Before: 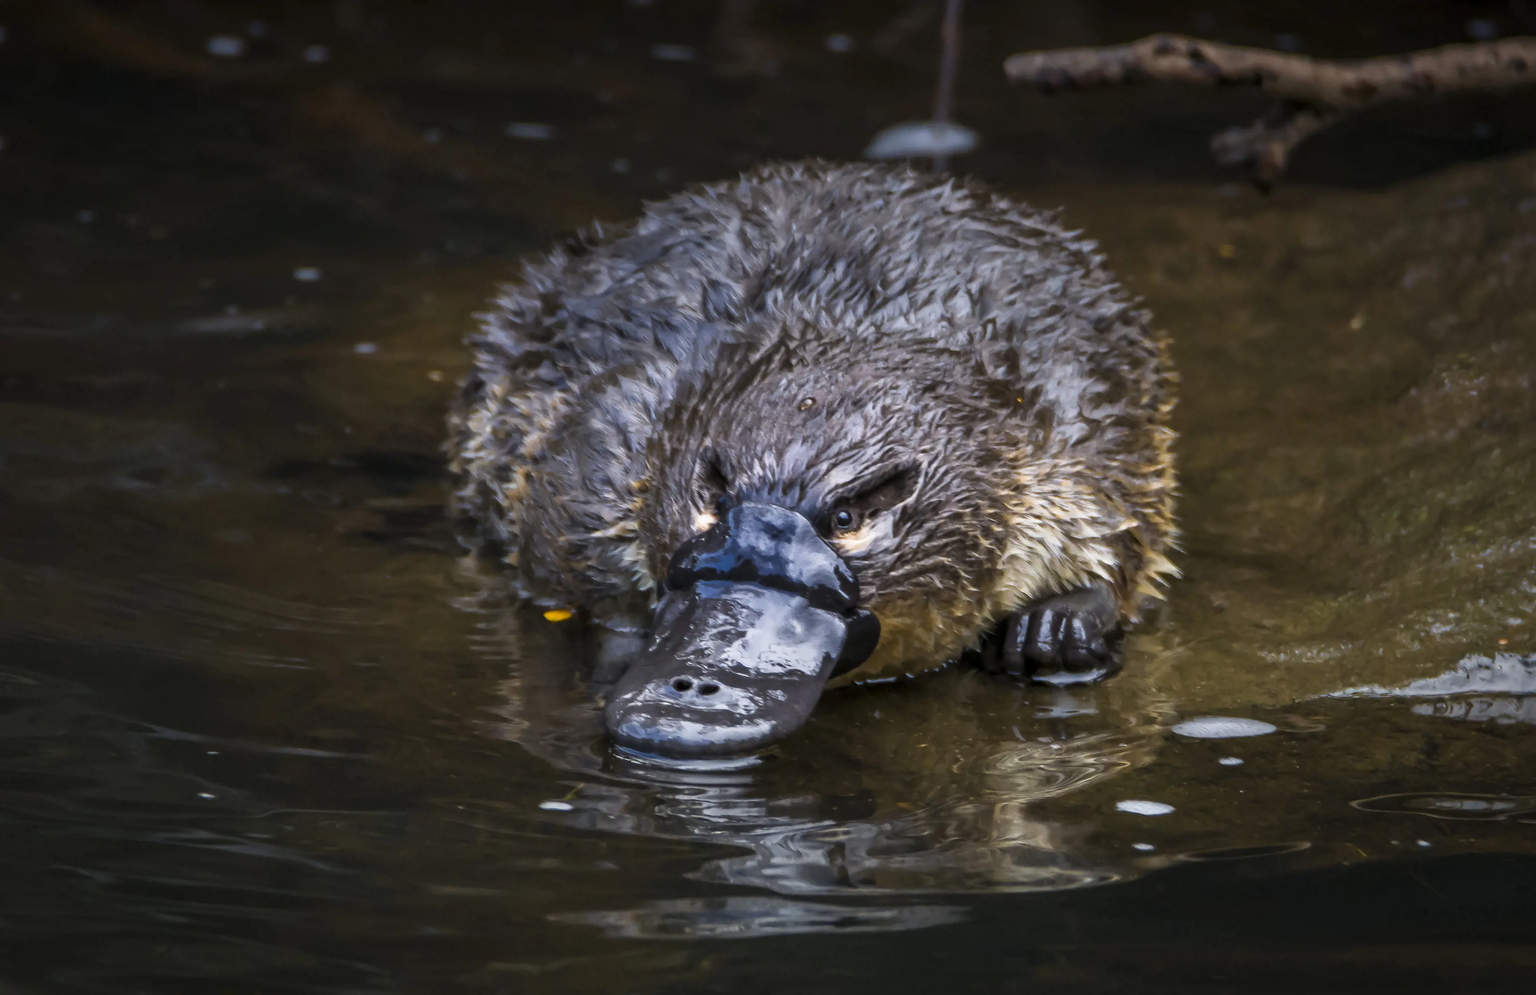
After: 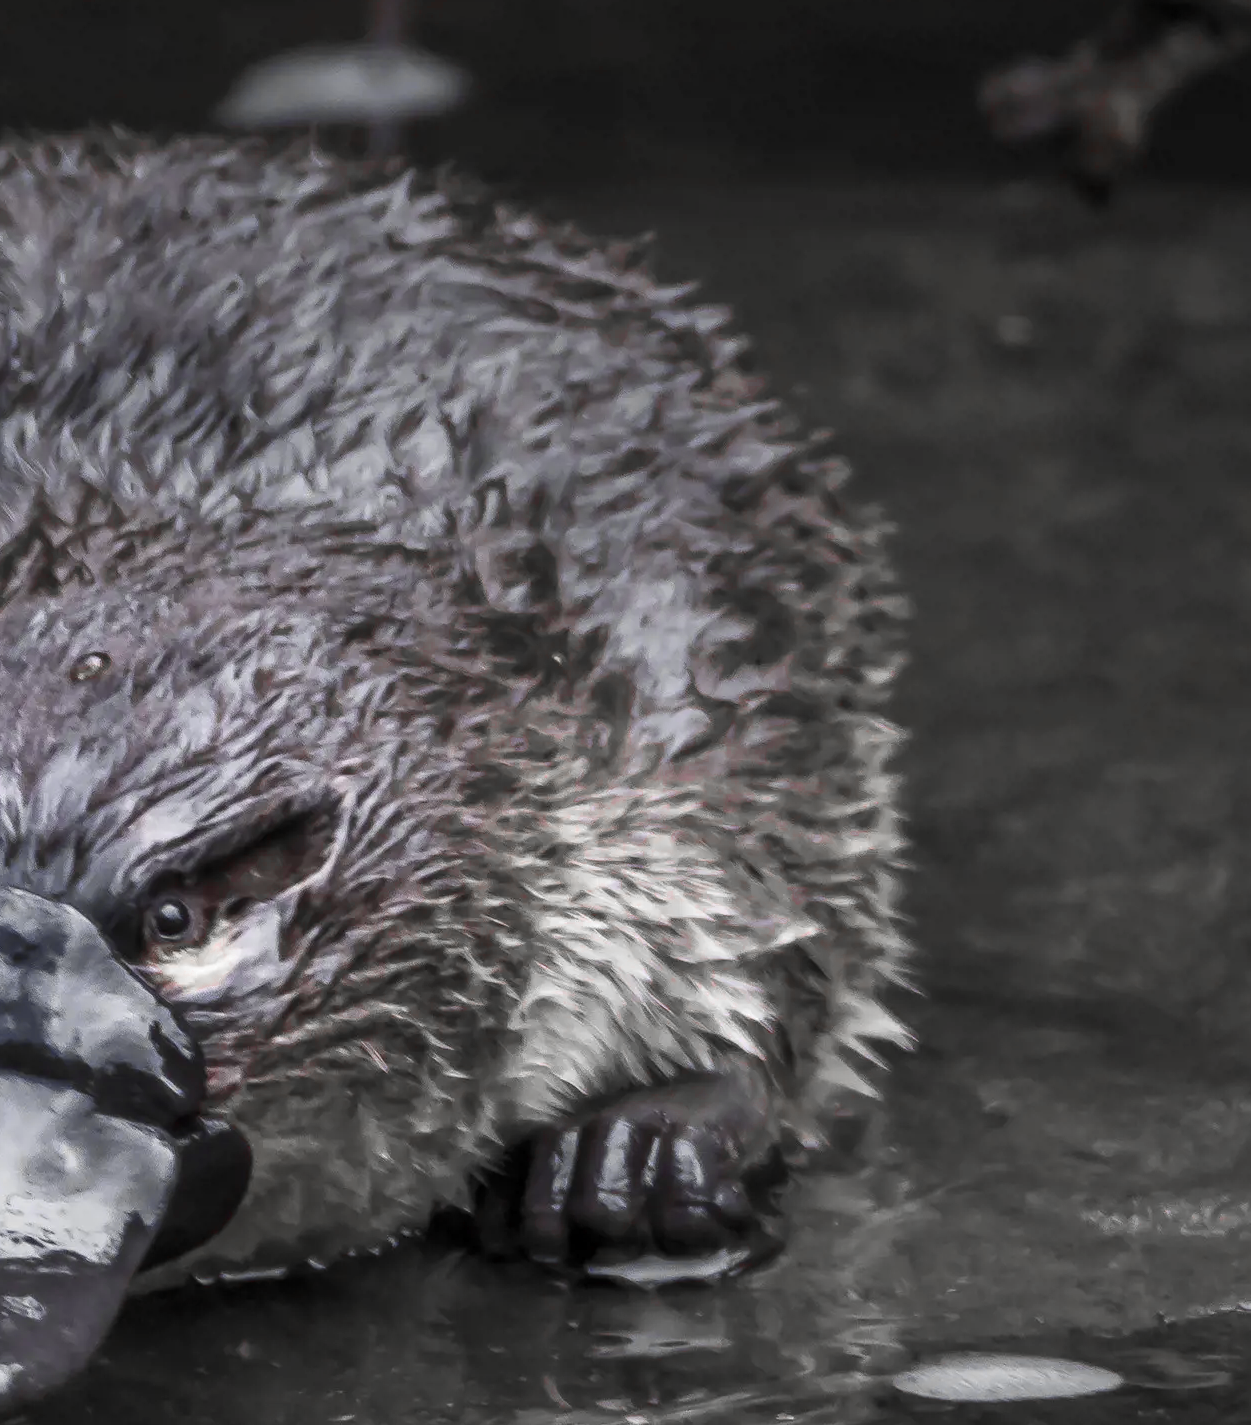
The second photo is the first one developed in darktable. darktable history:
color zones: curves: ch0 [(0, 0.278) (0.143, 0.5) (0.286, 0.5) (0.429, 0.5) (0.571, 0.5) (0.714, 0.5) (0.857, 0.5) (1, 0.5)]; ch1 [(0, 1) (0.143, 0.165) (0.286, 0) (0.429, 0) (0.571, 0) (0.714, 0) (0.857, 0.5) (1, 0.5)]; ch2 [(0, 0.508) (0.143, 0.5) (0.286, 0.5) (0.429, 0.5) (0.571, 0.5) (0.714, 0.5) (0.857, 0.5) (1, 0.5)]
crop and rotate: left 49.877%, top 10.151%, right 13.074%, bottom 24.747%
